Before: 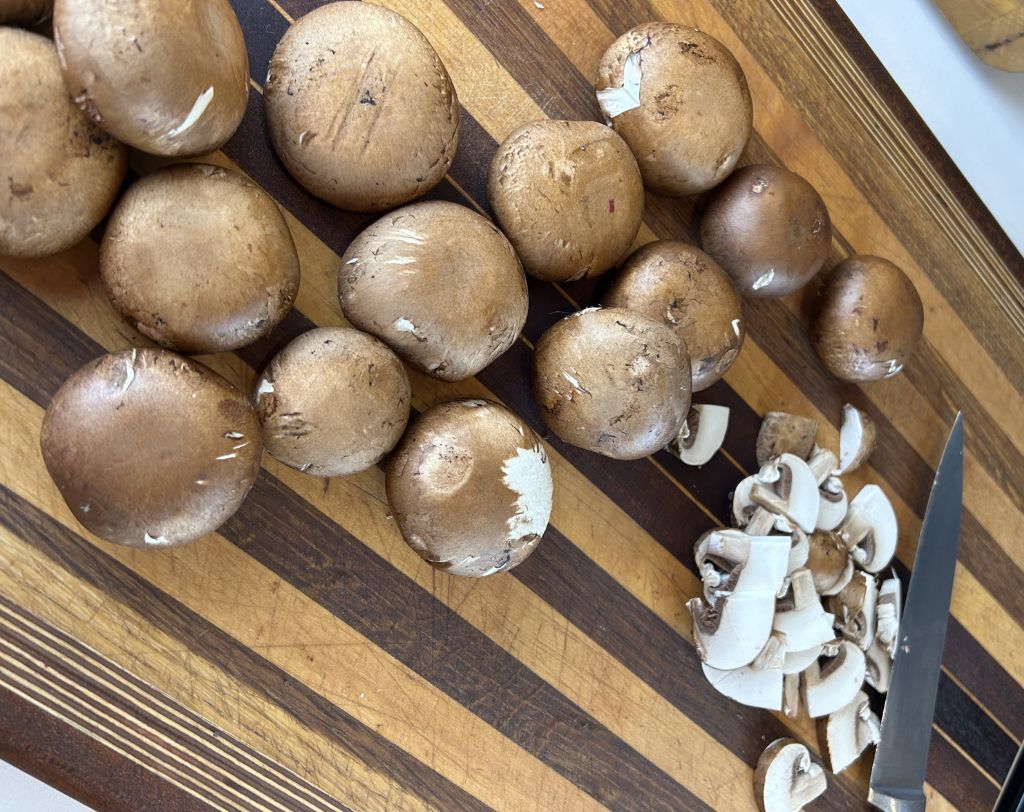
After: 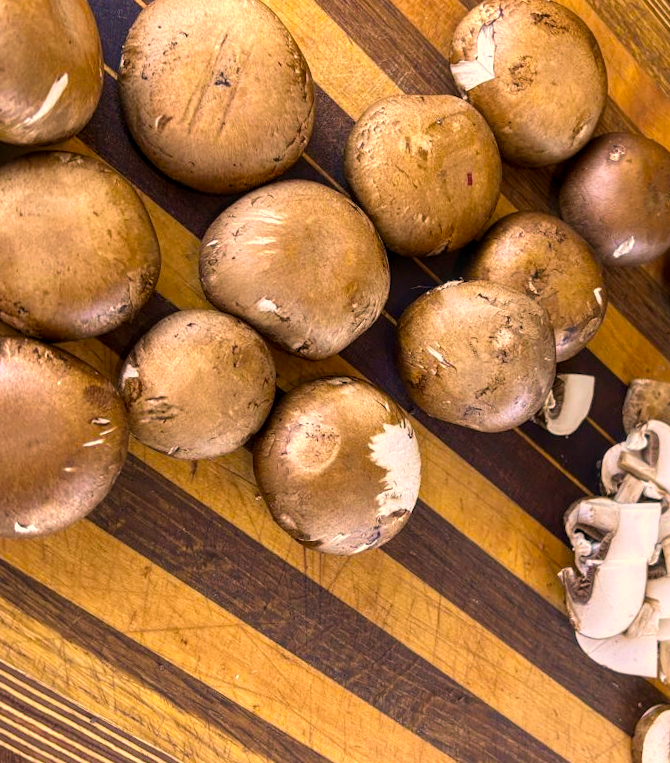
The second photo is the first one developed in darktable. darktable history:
crop and rotate: left 12.648%, right 20.685%
color correction: highlights a* 17.88, highlights b* 18.79
local contrast: on, module defaults
color balance rgb: perceptual saturation grading › global saturation 20%, global vibrance 20%
velvia: strength 17%
contrast brightness saturation: contrast 0.1, brightness 0.03, saturation 0.09
rotate and perspective: rotation -2°, crop left 0.022, crop right 0.978, crop top 0.049, crop bottom 0.951
